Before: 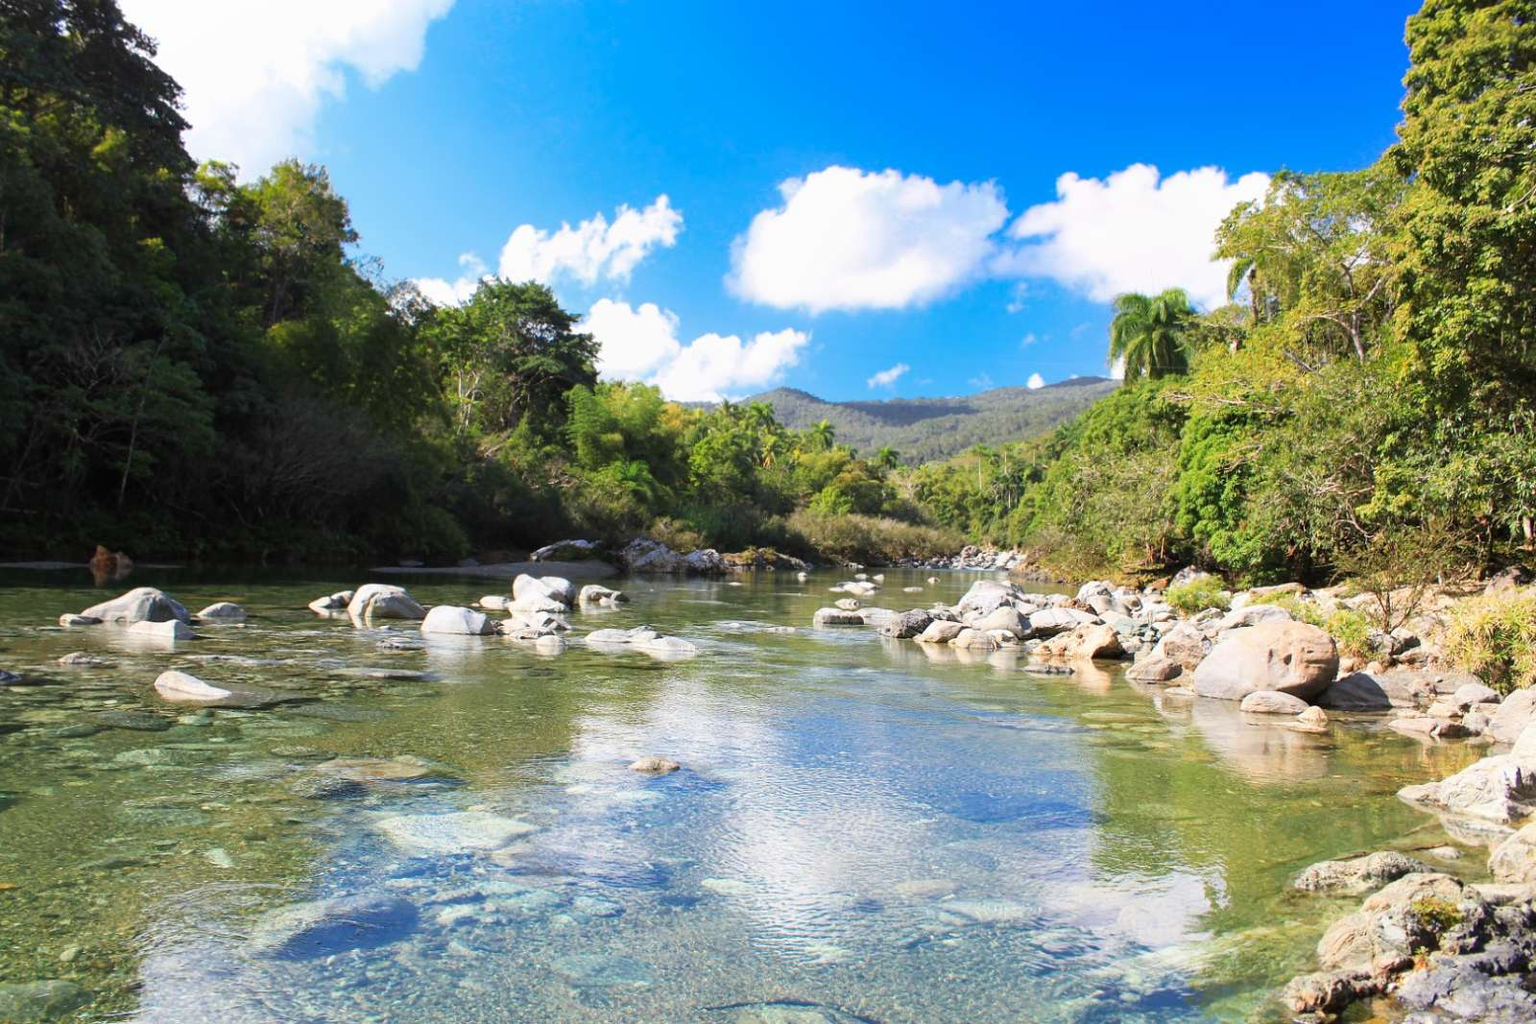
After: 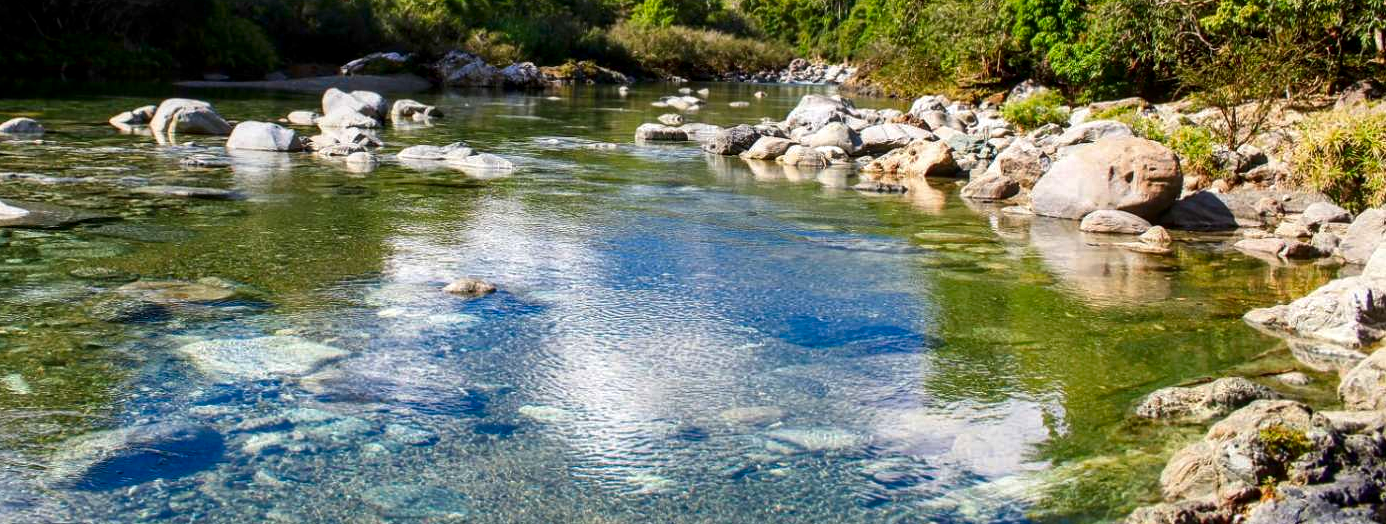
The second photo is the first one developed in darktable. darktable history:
contrast brightness saturation: brightness -0.254, saturation 0.198
local contrast: detail 130%
crop and rotate: left 13.318%, top 47.873%, bottom 2.934%
shadows and highlights: soften with gaussian
